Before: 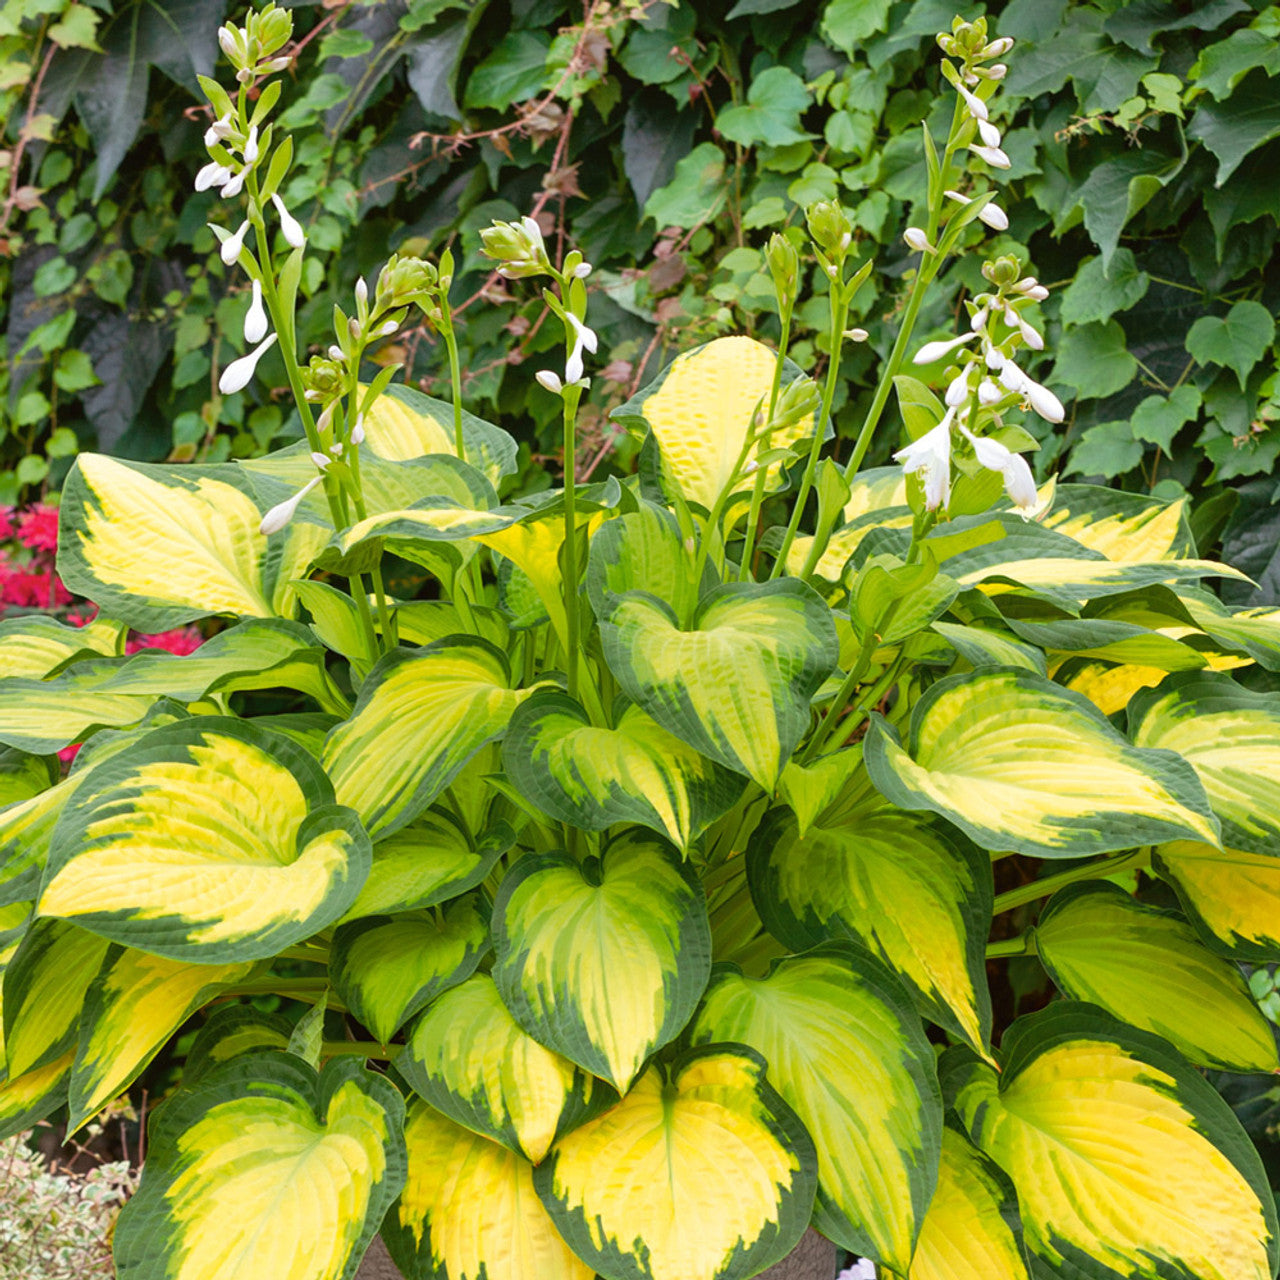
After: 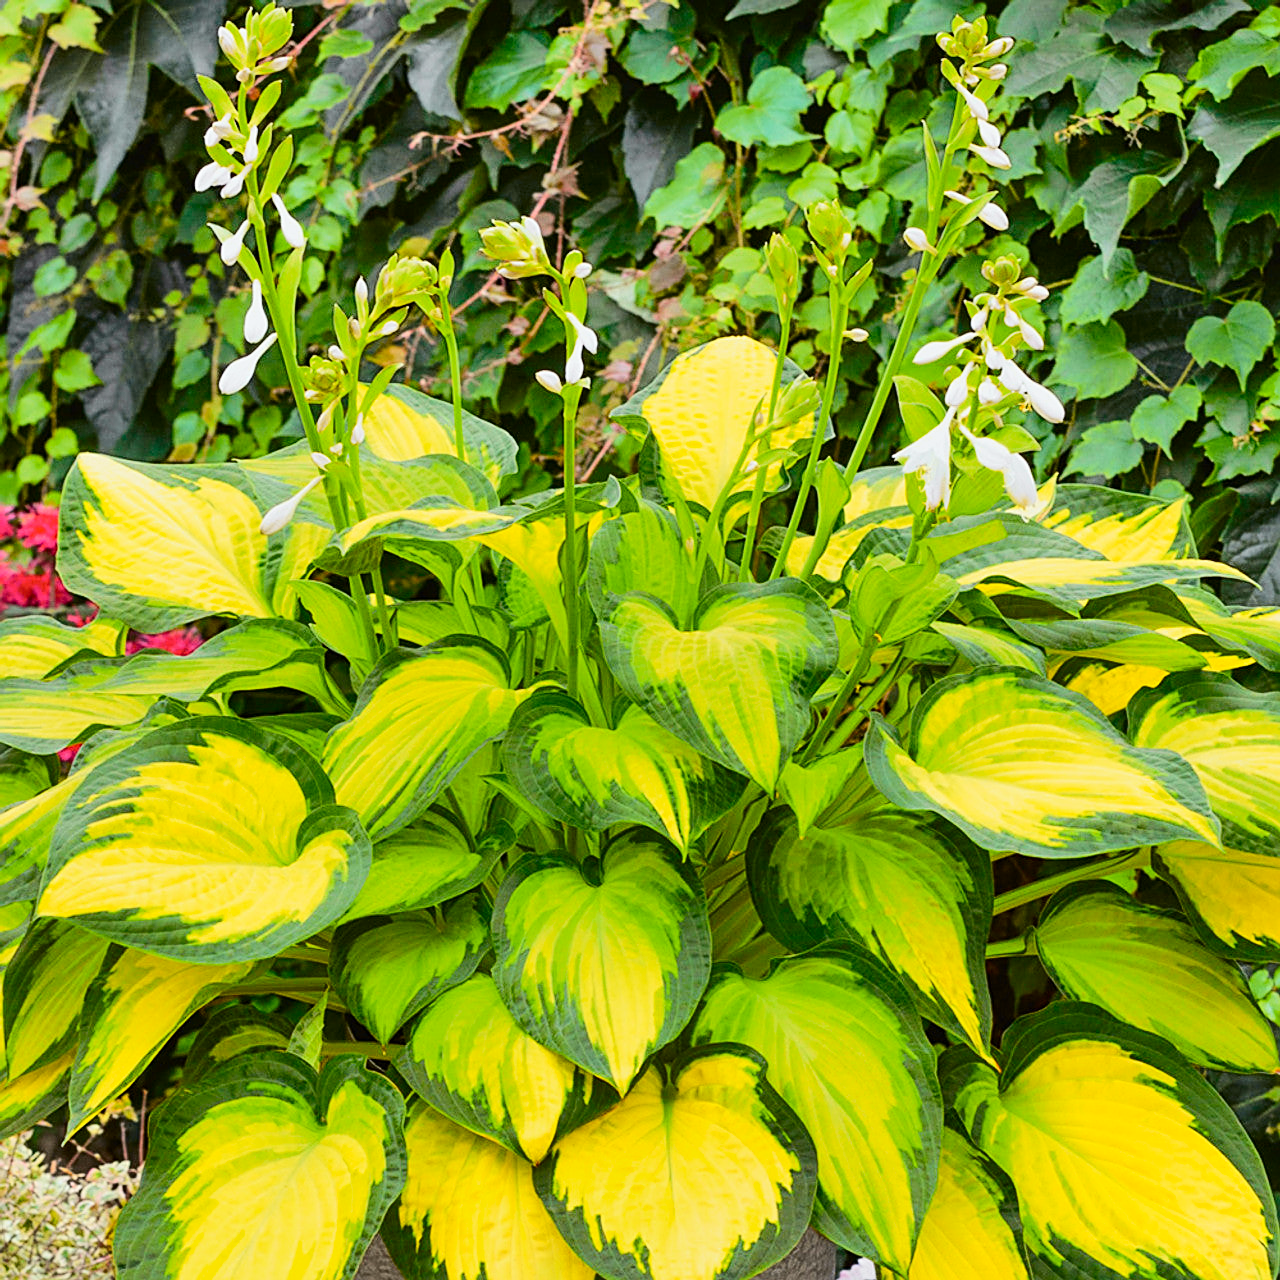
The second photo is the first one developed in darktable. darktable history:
tone curve: curves: ch0 [(0, 0) (0.11, 0.081) (0.256, 0.259) (0.398, 0.475) (0.498, 0.611) (0.65, 0.757) (0.835, 0.883) (1, 0.961)]; ch1 [(0, 0) (0.346, 0.307) (0.408, 0.369) (0.453, 0.457) (0.482, 0.479) (0.502, 0.498) (0.521, 0.51) (0.553, 0.554) (0.618, 0.65) (0.693, 0.727) (1, 1)]; ch2 [(0, 0) (0.366, 0.337) (0.434, 0.46) (0.485, 0.494) (0.5, 0.494) (0.511, 0.508) (0.537, 0.55) (0.579, 0.599) (0.621, 0.693) (1, 1)], color space Lab, independent channels, preserve colors none
shadows and highlights: highlights color adjustment 0.701%, low approximation 0.01, soften with gaussian
sharpen: on, module defaults
